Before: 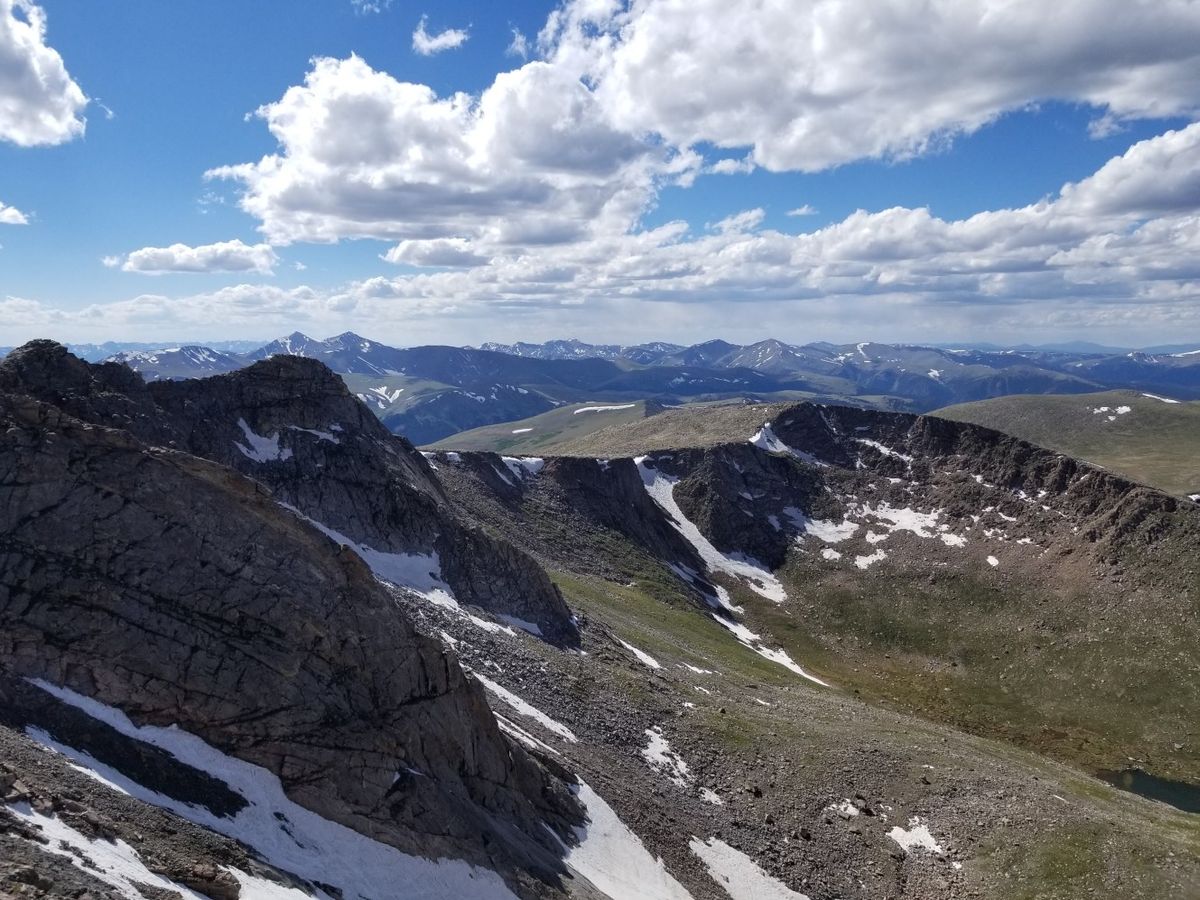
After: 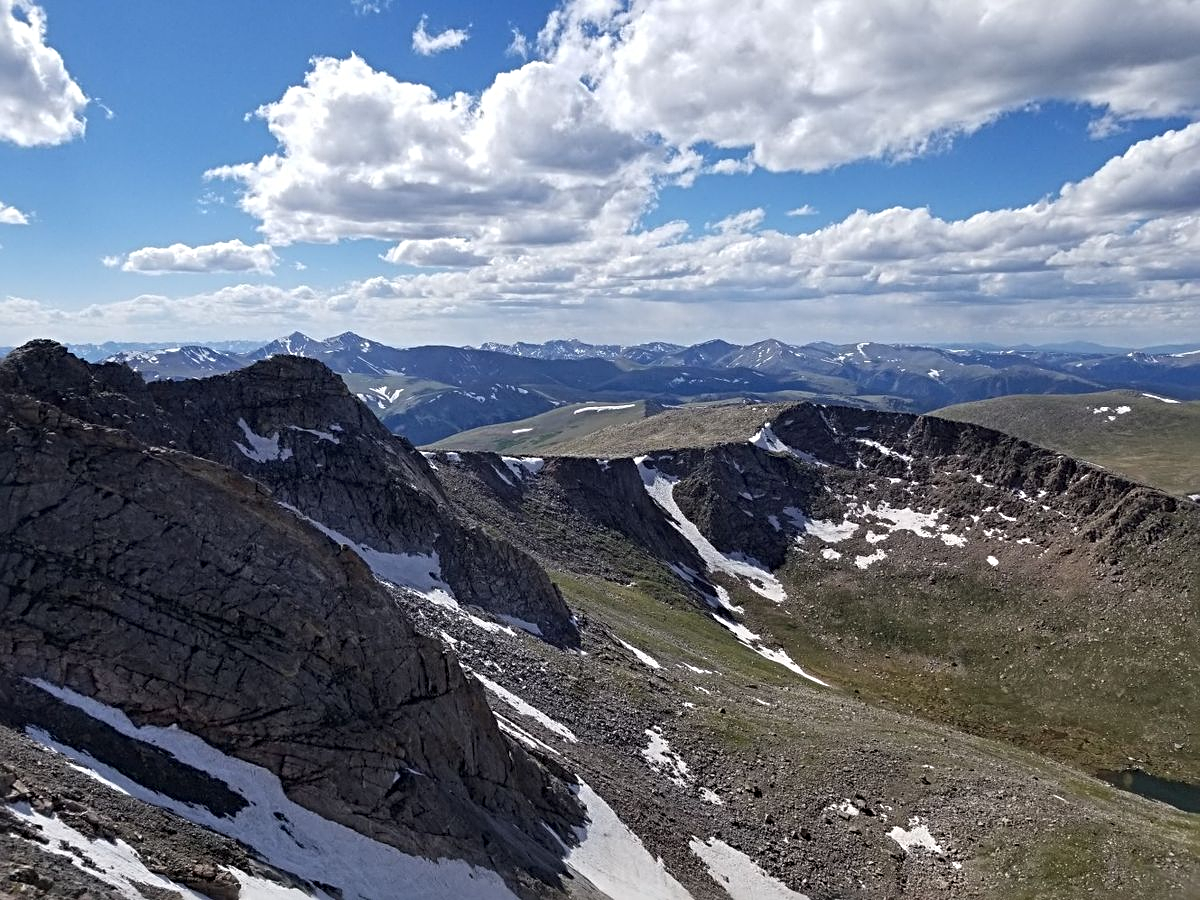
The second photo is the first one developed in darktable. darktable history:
sharpen: radius 4
